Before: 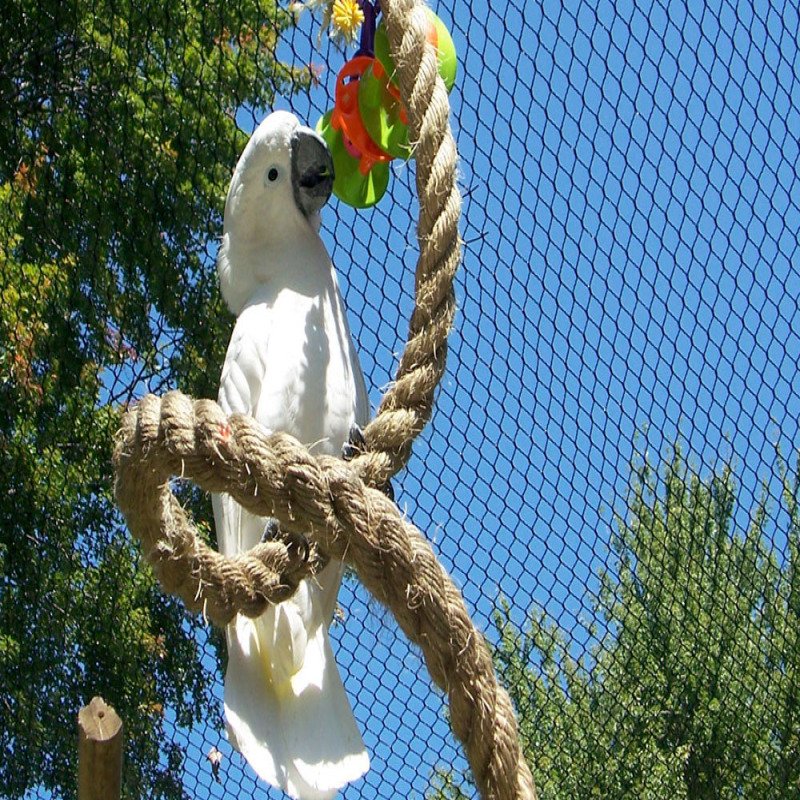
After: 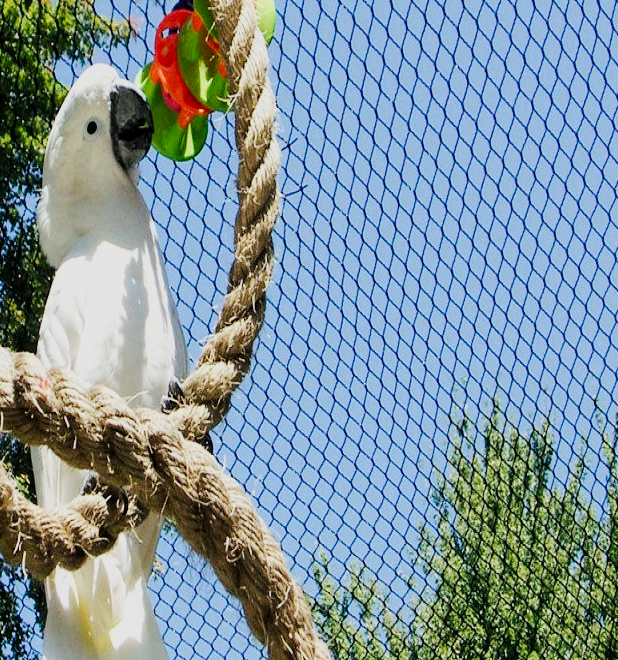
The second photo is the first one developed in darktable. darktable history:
tone curve: curves: ch0 [(0, 0) (0.003, 0.014) (0.011, 0.017) (0.025, 0.023) (0.044, 0.035) (0.069, 0.04) (0.1, 0.062) (0.136, 0.099) (0.177, 0.152) (0.224, 0.214) (0.277, 0.291) (0.335, 0.383) (0.399, 0.487) (0.468, 0.581) (0.543, 0.662) (0.623, 0.738) (0.709, 0.802) (0.801, 0.871) (0.898, 0.936) (1, 1)], preserve colors none
local contrast: highlights 102%, shadows 102%, detail 119%, midtone range 0.2
filmic rgb: black relative exposure -7.65 EV, white relative exposure 4.56 EV, threshold 5.95 EV, hardness 3.61, contrast 1.052, color science v5 (2021), contrast in shadows safe, contrast in highlights safe, enable highlight reconstruction true
crop: left 22.738%, top 5.903%, bottom 11.584%
